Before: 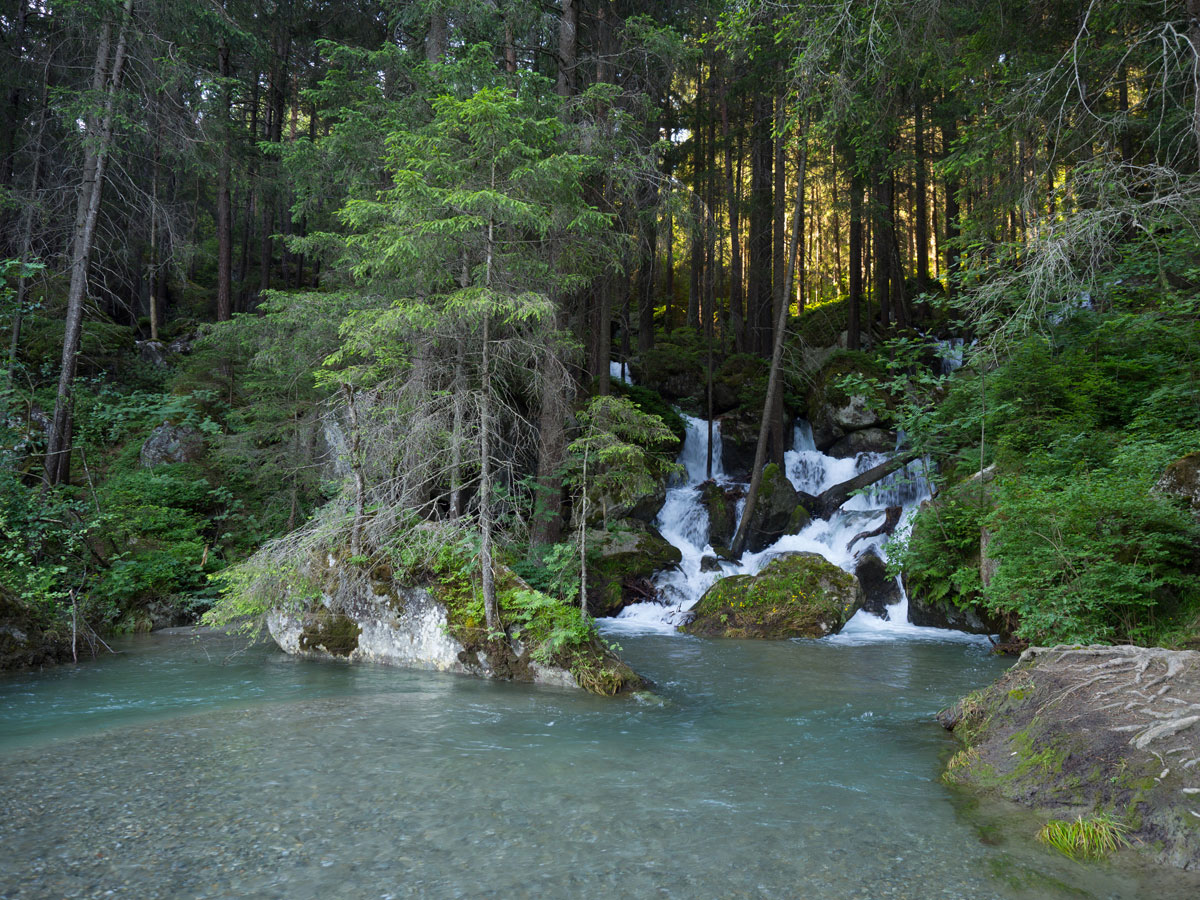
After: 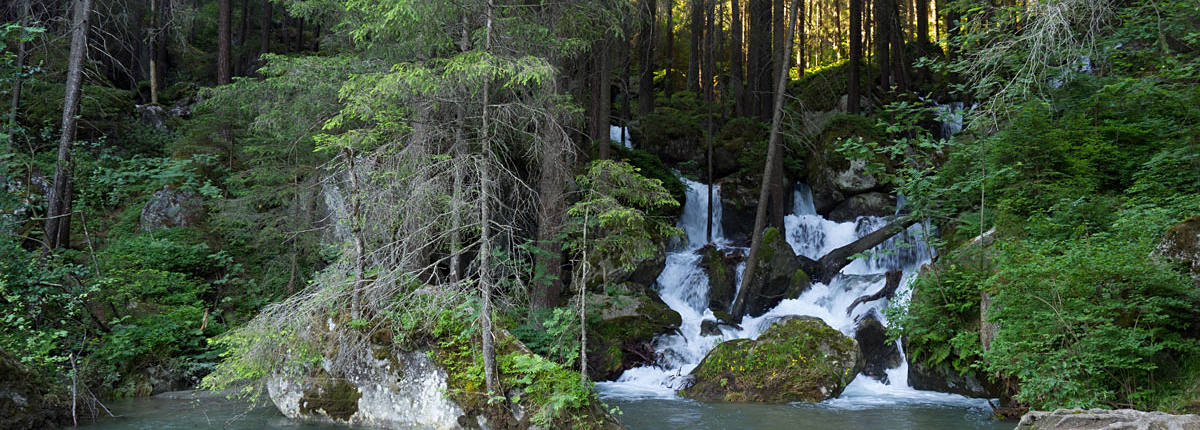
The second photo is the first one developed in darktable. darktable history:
sharpen: amount 0.212
crop and rotate: top 26.329%, bottom 25.845%
